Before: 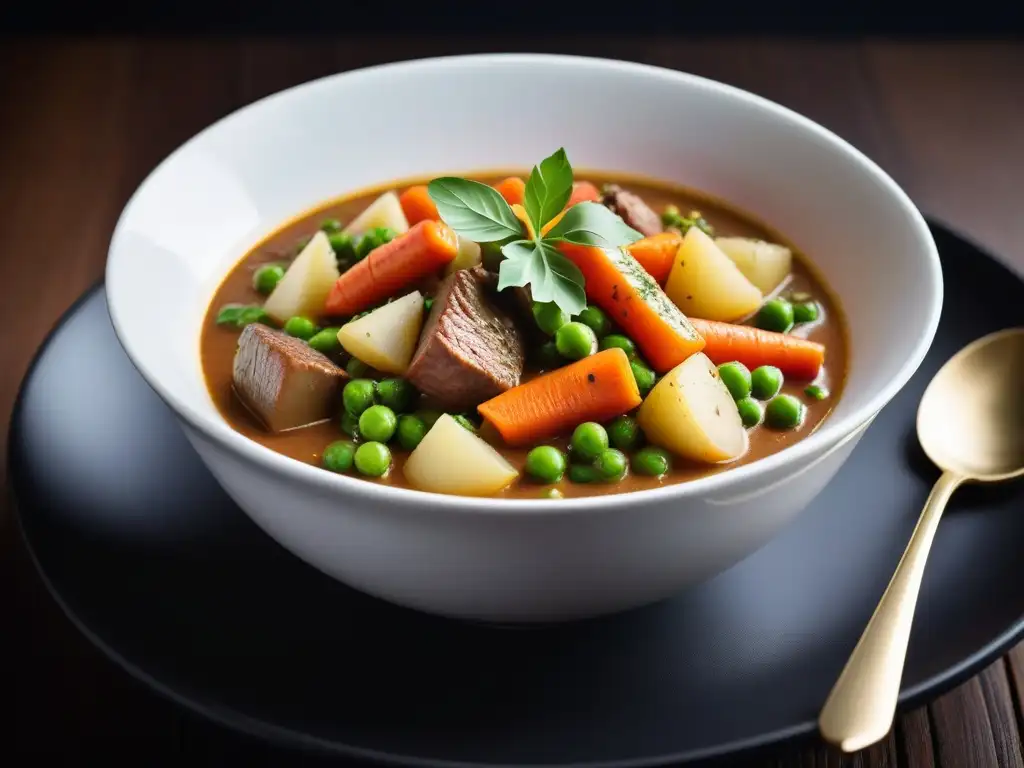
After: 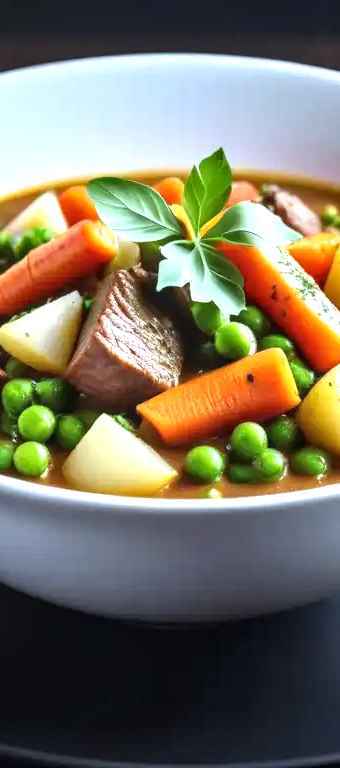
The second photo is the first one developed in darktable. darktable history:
crop: left 33.36%, right 33.36%
local contrast: on, module defaults
white balance: red 0.924, blue 1.095
shadows and highlights: shadows 12, white point adjustment 1.2, highlights -0.36, soften with gaussian
exposure: black level correction 0, exposure 0.7 EV, compensate exposure bias true, compensate highlight preservation false
